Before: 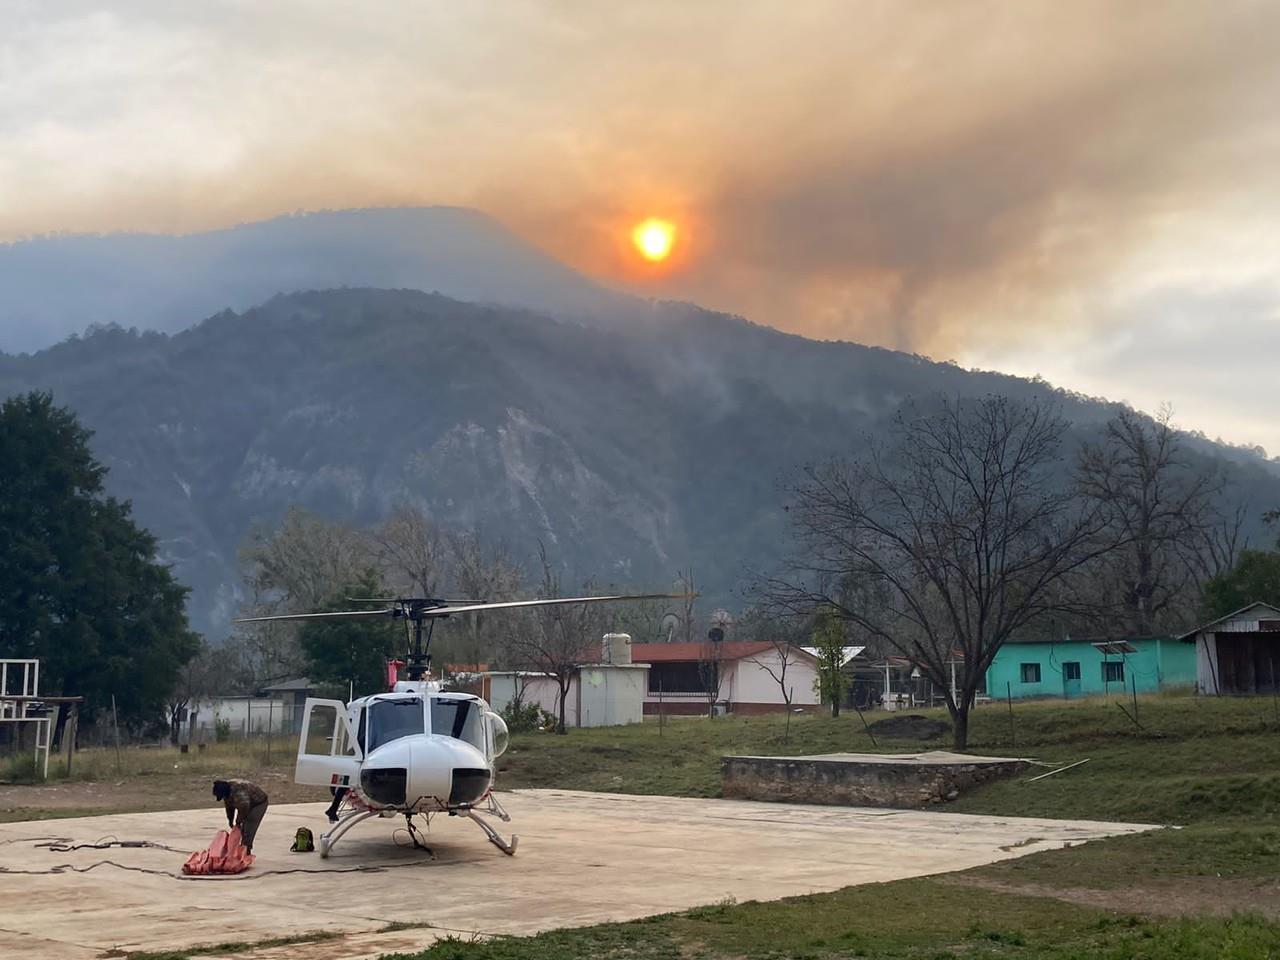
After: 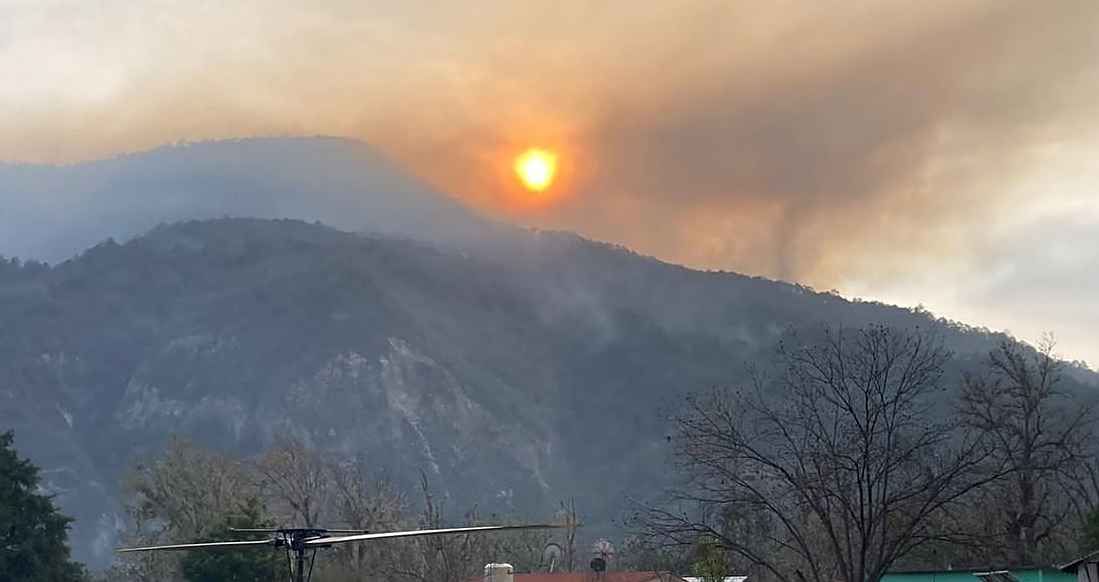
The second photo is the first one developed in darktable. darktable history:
crop and rotate: left 9.235%, top 7.338%, right 4.836%, bottom 31.942%
sharpen: on, module defaults
